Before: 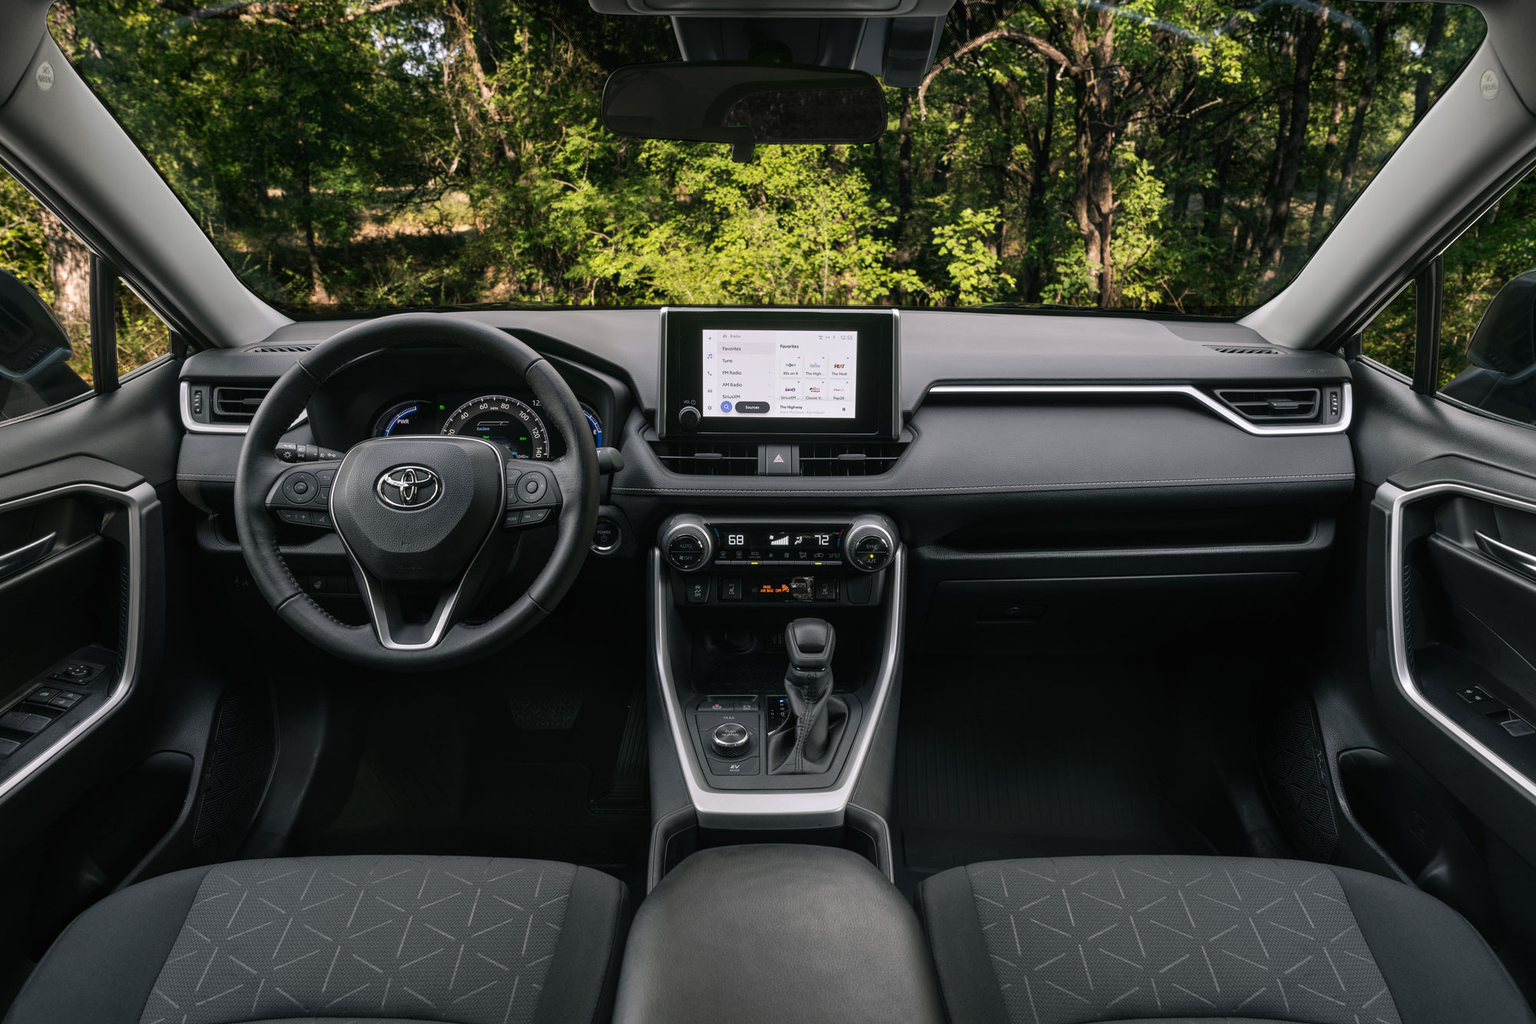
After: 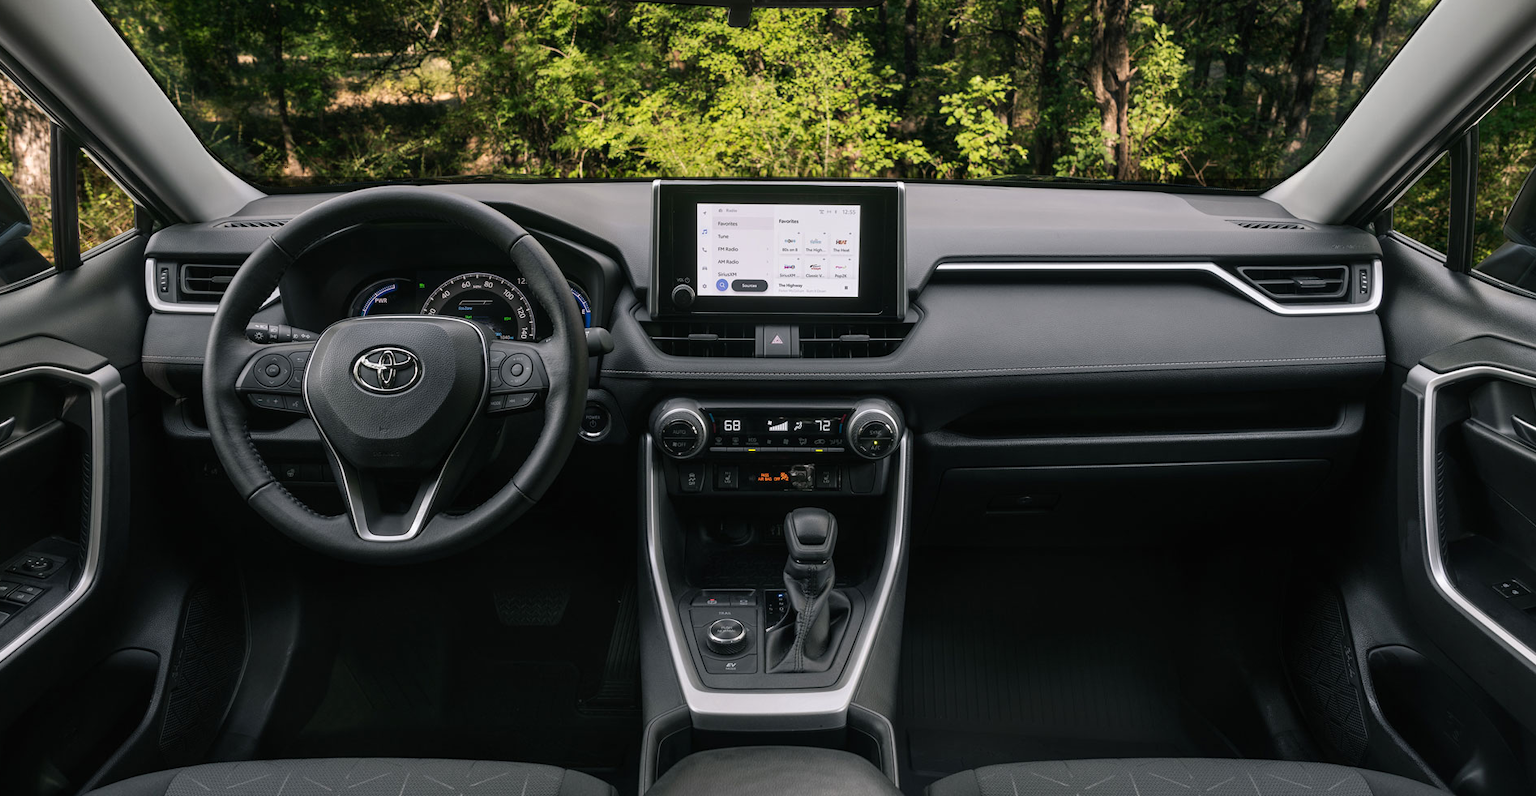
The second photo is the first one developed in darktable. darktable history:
crop and rotate: left 2.767%, top 13.416%, right 2.46%, bottom 12.789%
